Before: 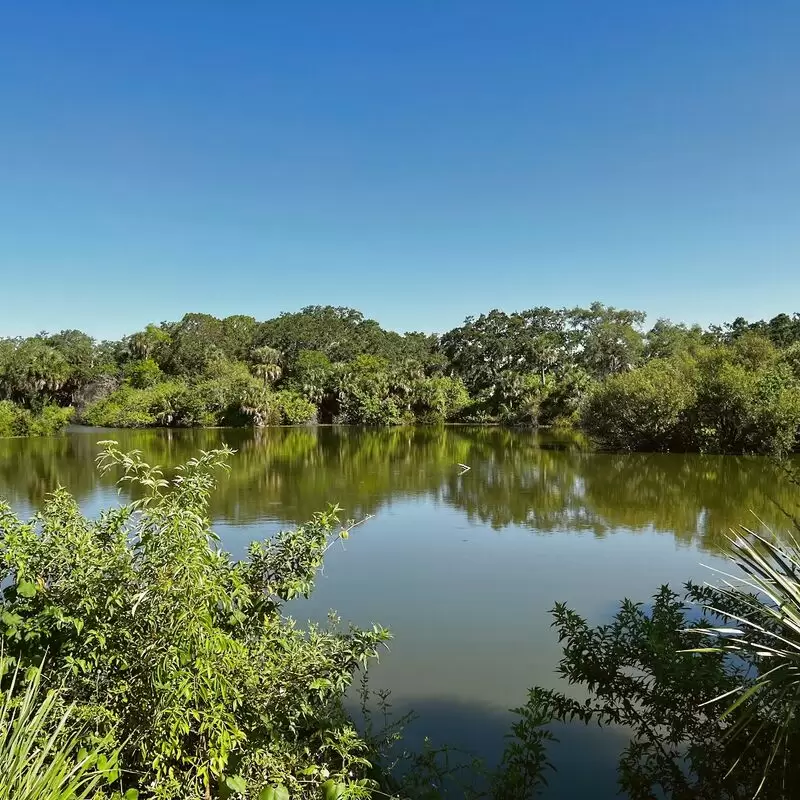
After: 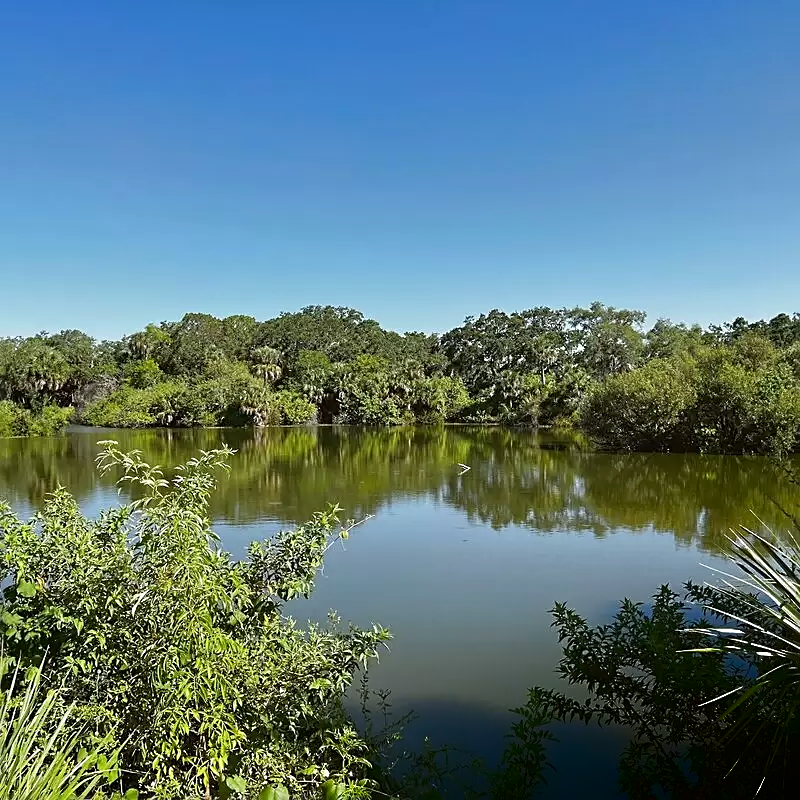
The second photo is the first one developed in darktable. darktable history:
local contrast: mode bilateral grid, contrast 100, coarseness 100, detail 91%, midtone range 0.2
white balance: red 0.98, blue 1.034
sharpen: on, module defaults
shadows and highlights: shadows -88.03, highlights -35.45, shadows color adjustment 99.15%, highlights color adjustment 0%, soften with gaussian
